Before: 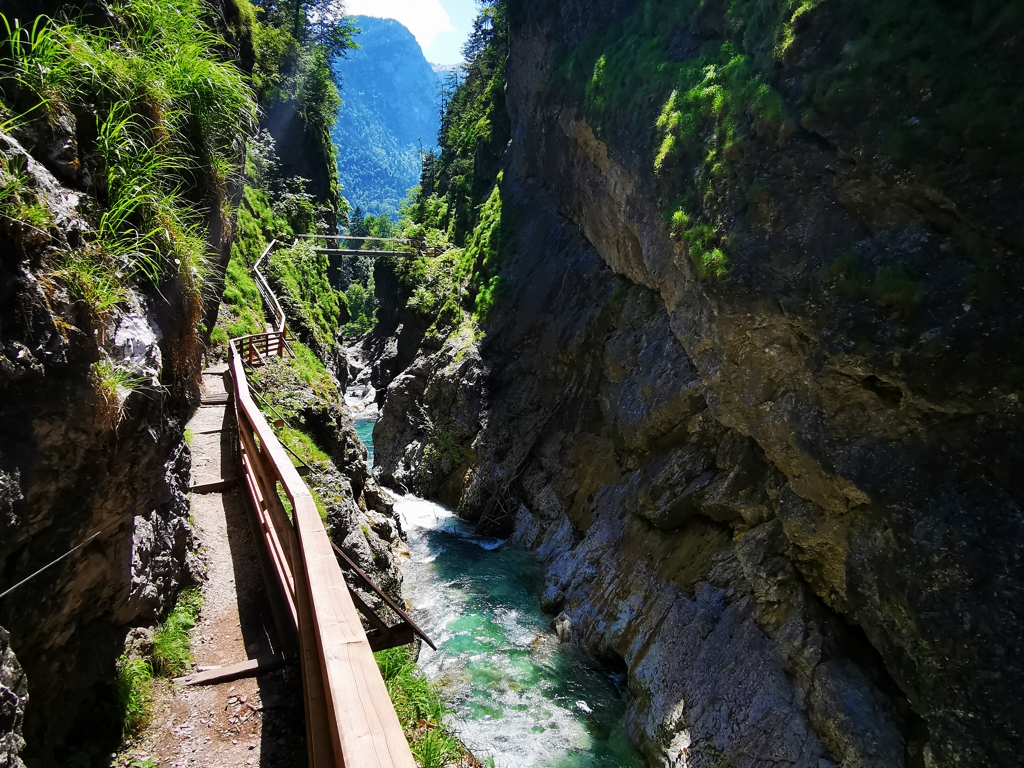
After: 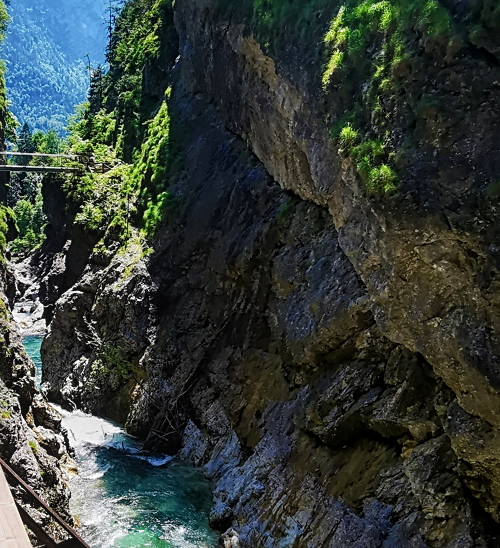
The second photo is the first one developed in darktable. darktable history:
crop: left 32.489%, top 10.967%, right 18.591%, bottom 17.56%
tone curve: curves: ch0 [(0, 0.013) (0.036, 0.035) (0.274, 0.288) (0.504, 0.536) (0.844, 0.84) (1, 0.97)]; ch1 [(0, 0) (0.389, 0.403) (0.462, 0.48) (0.499, 0.5) (0.524, 0.529) (0.567, 0.603) (0.626, 0.651) (0.749, 0.781) (1, 1)]; ch2 [(0, 0) (0.464, 0.478) (0.5, 0.501) (0.533, 0.539) (0.599, 0.6) (0.704, 0.732) (1, 1)], preserve colors none
sharpen: radius 2.18, amount 0.382, threshold 0.087
local contrast: on, module defaults
